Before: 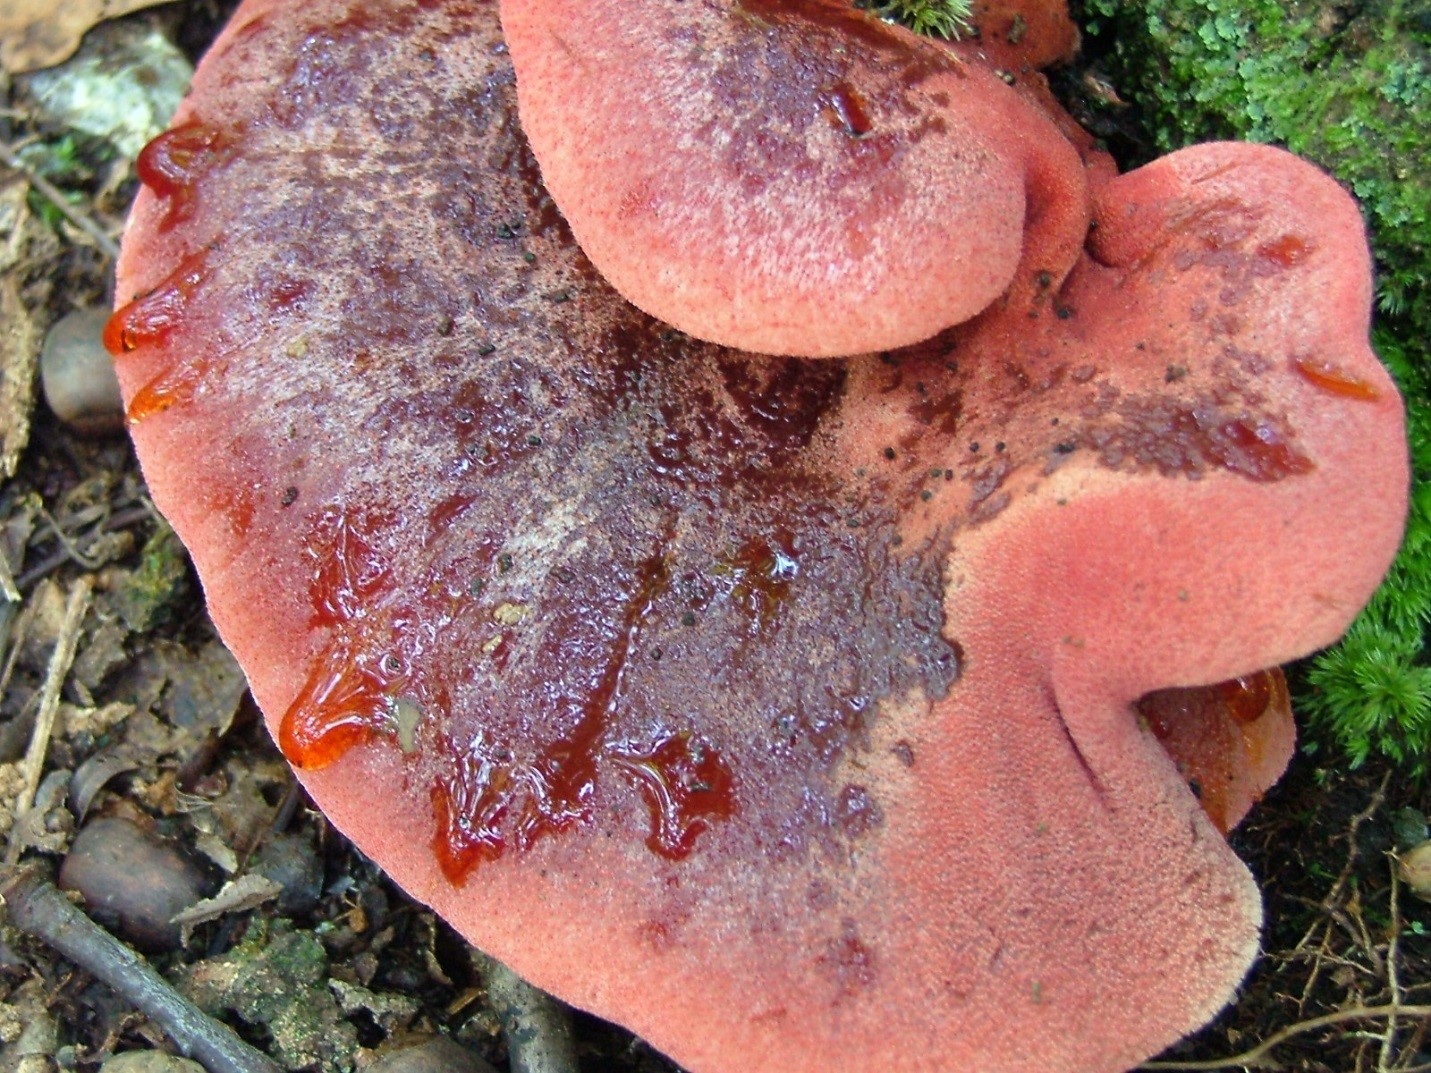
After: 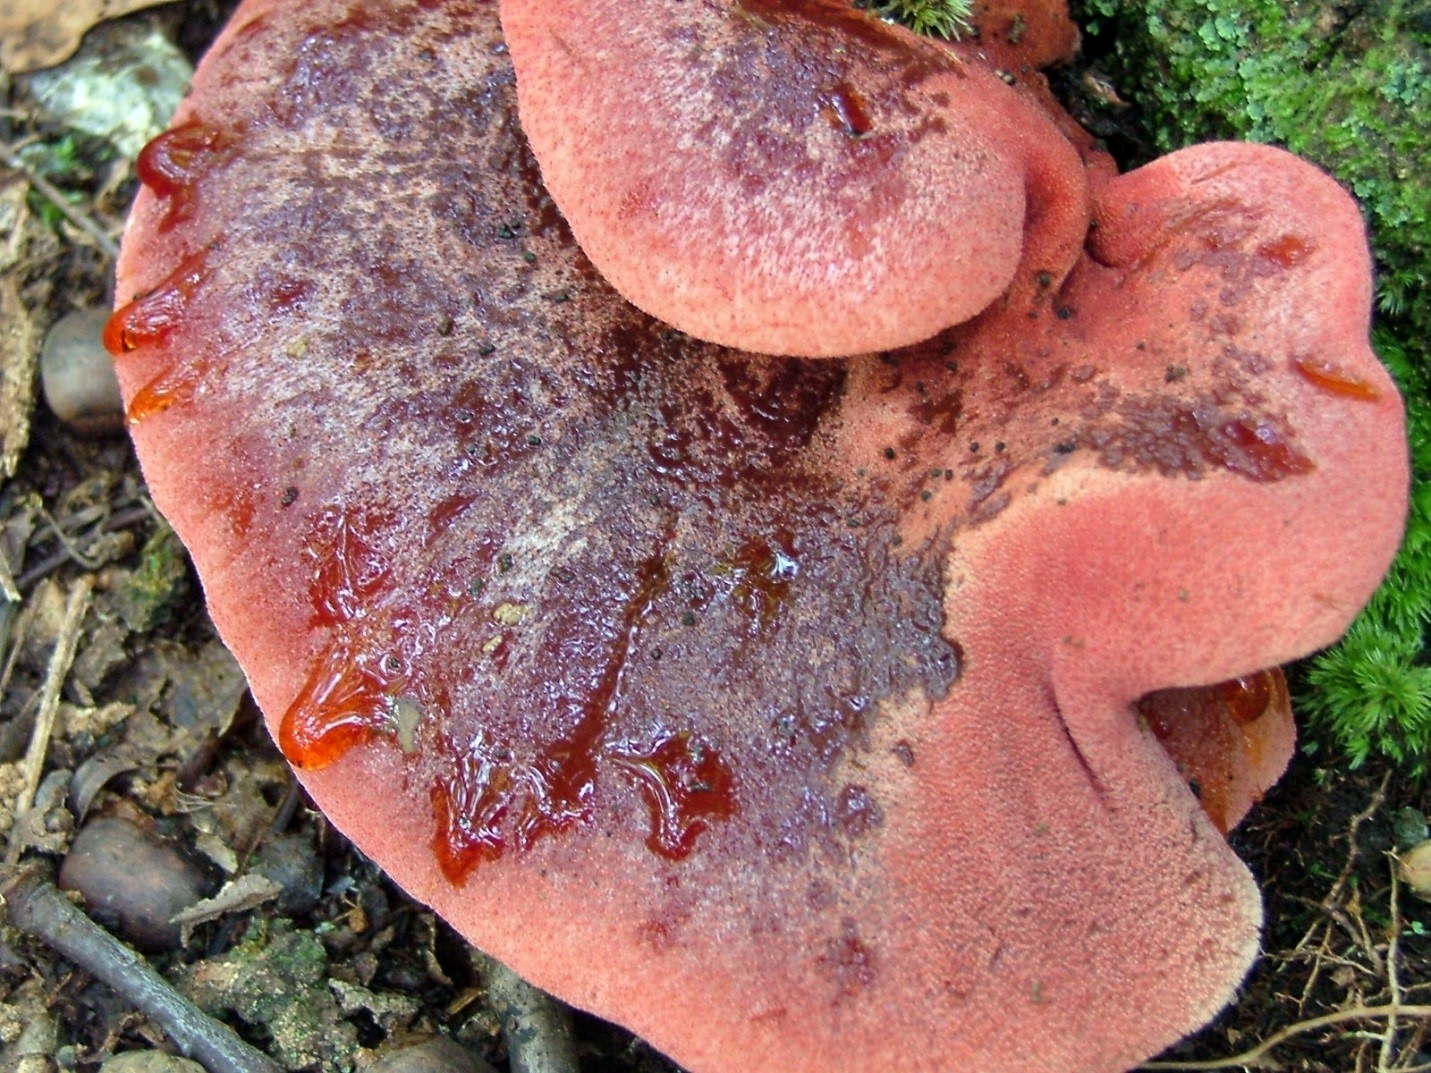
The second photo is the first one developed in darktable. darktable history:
local contrast: highlights 100%, shadows 100%, detail 120%, midtone range 0.2
shadows and highlights: highlights color adjustment 0%, soften with gaussian
